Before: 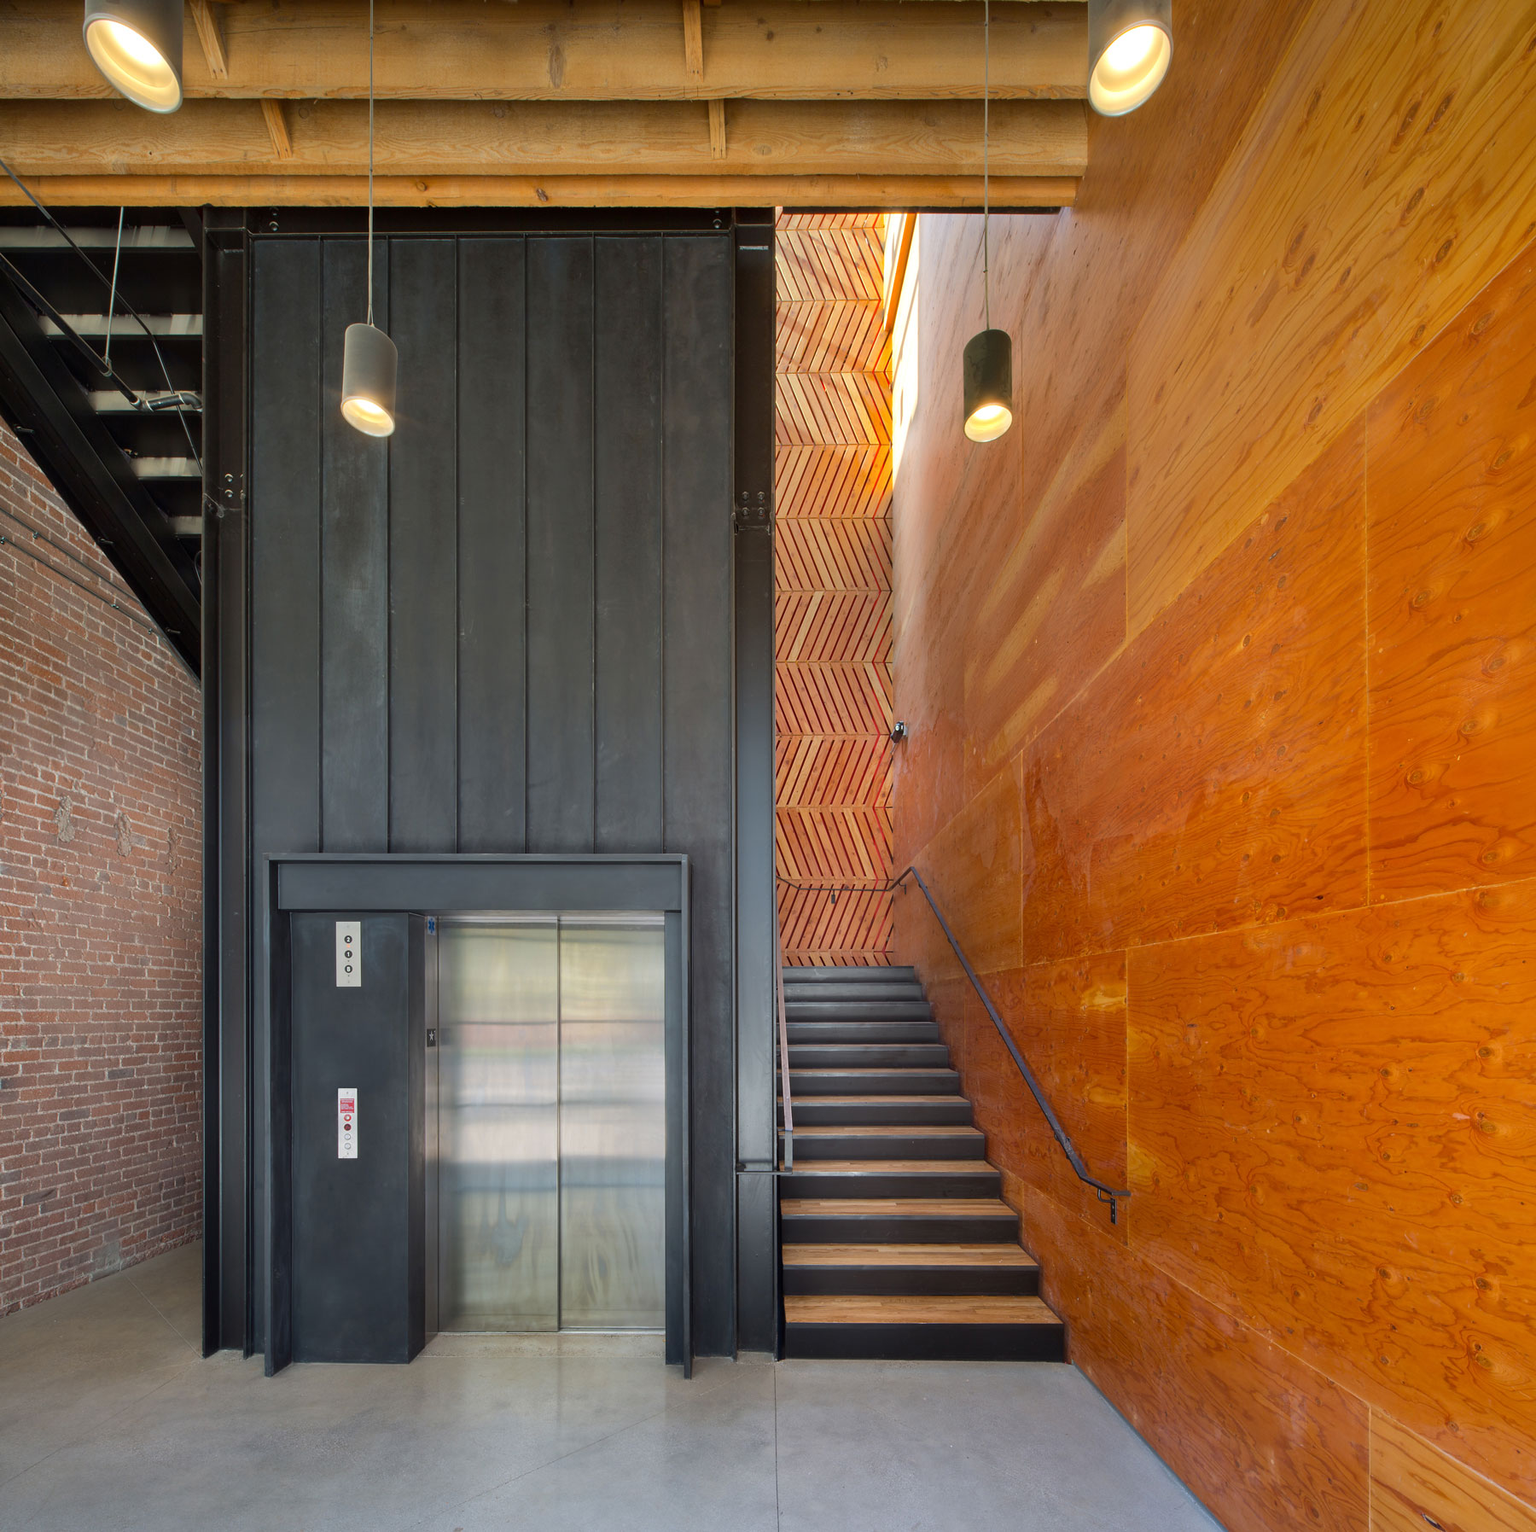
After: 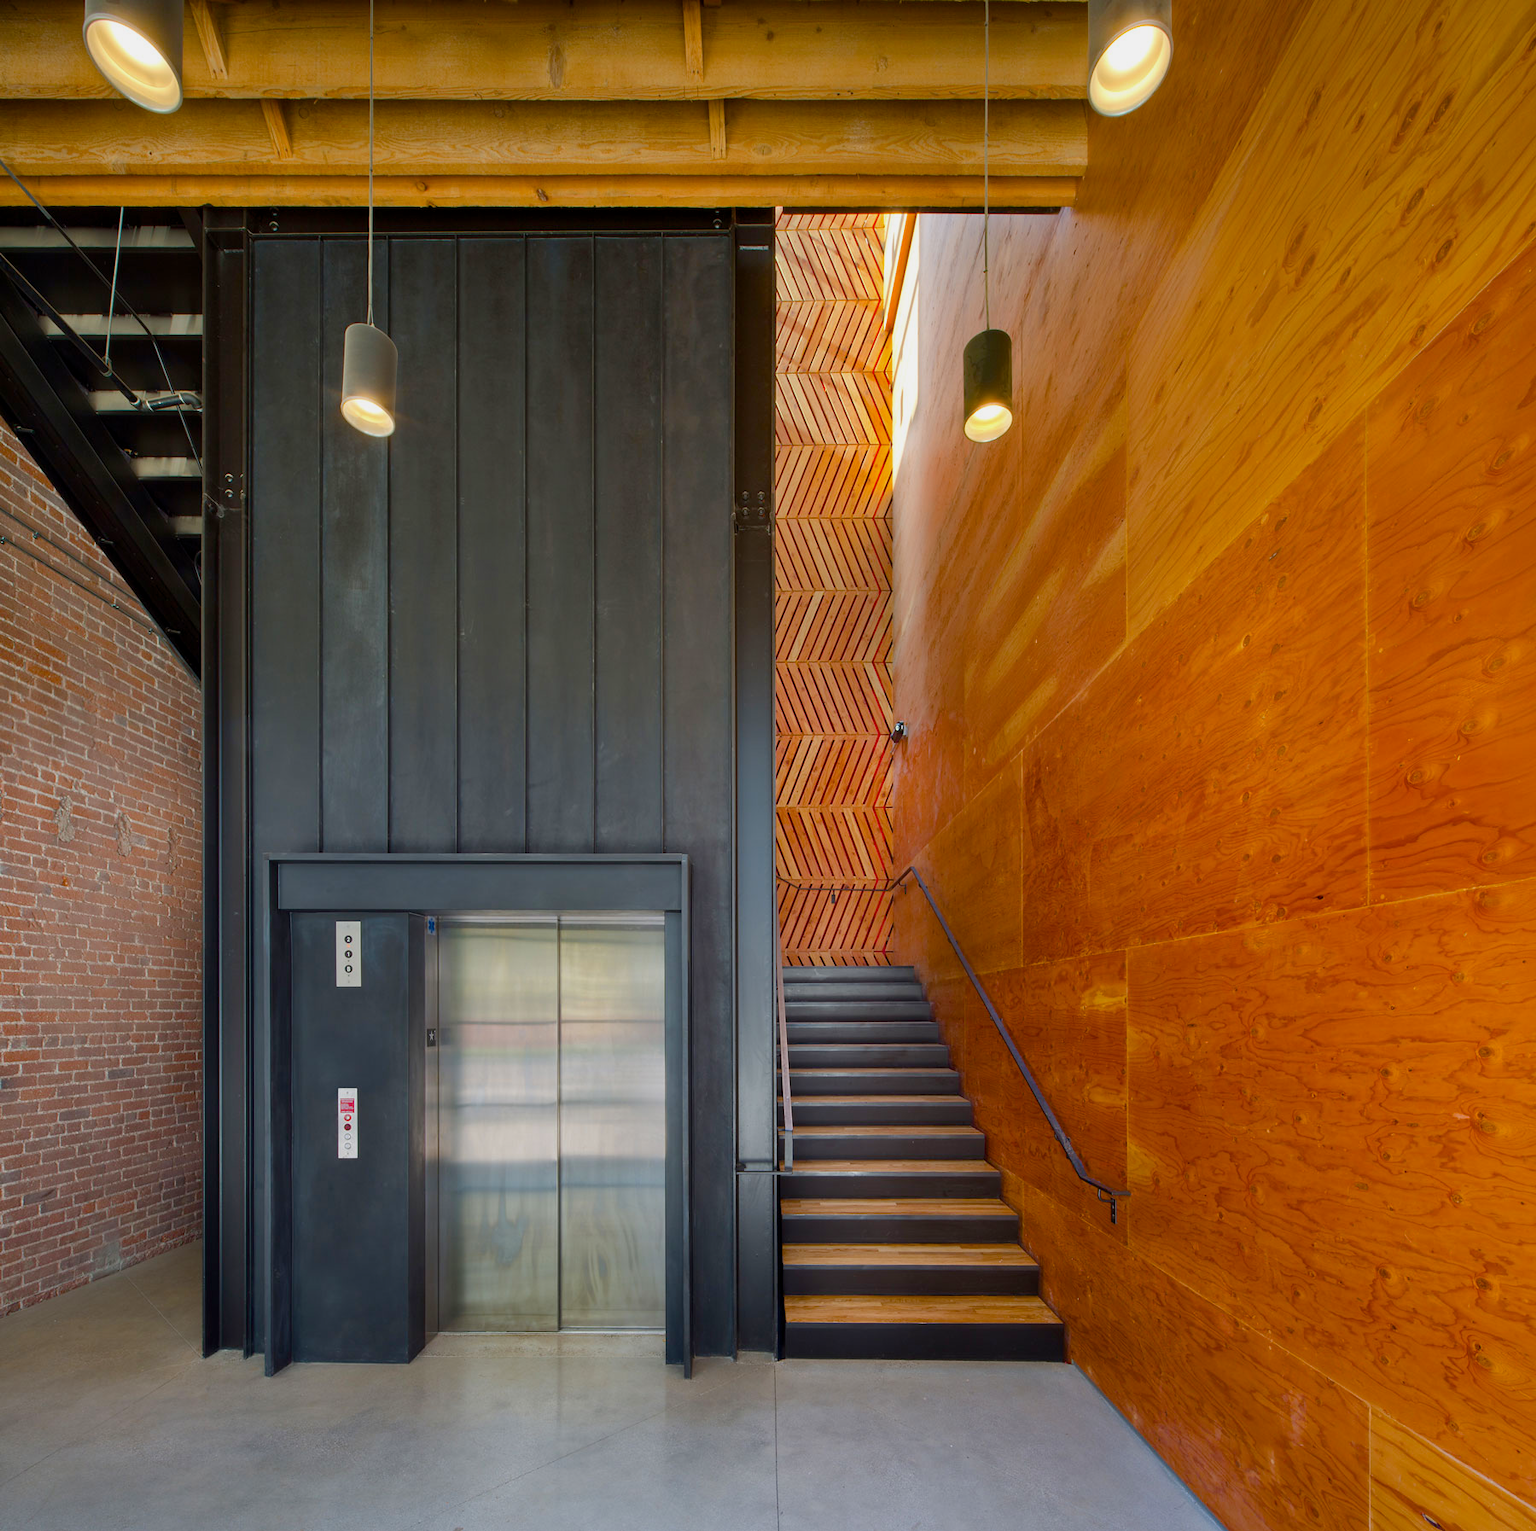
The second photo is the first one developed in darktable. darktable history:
color balance rgb: perceptual saturation grading › global saturation 20%, perceptual saturation grading › highlights -25%, perceptual saturation grading › shadows 50%
exposure: black level correction 0.001, exposure -0.2 EV, compensate highlight preservation false
